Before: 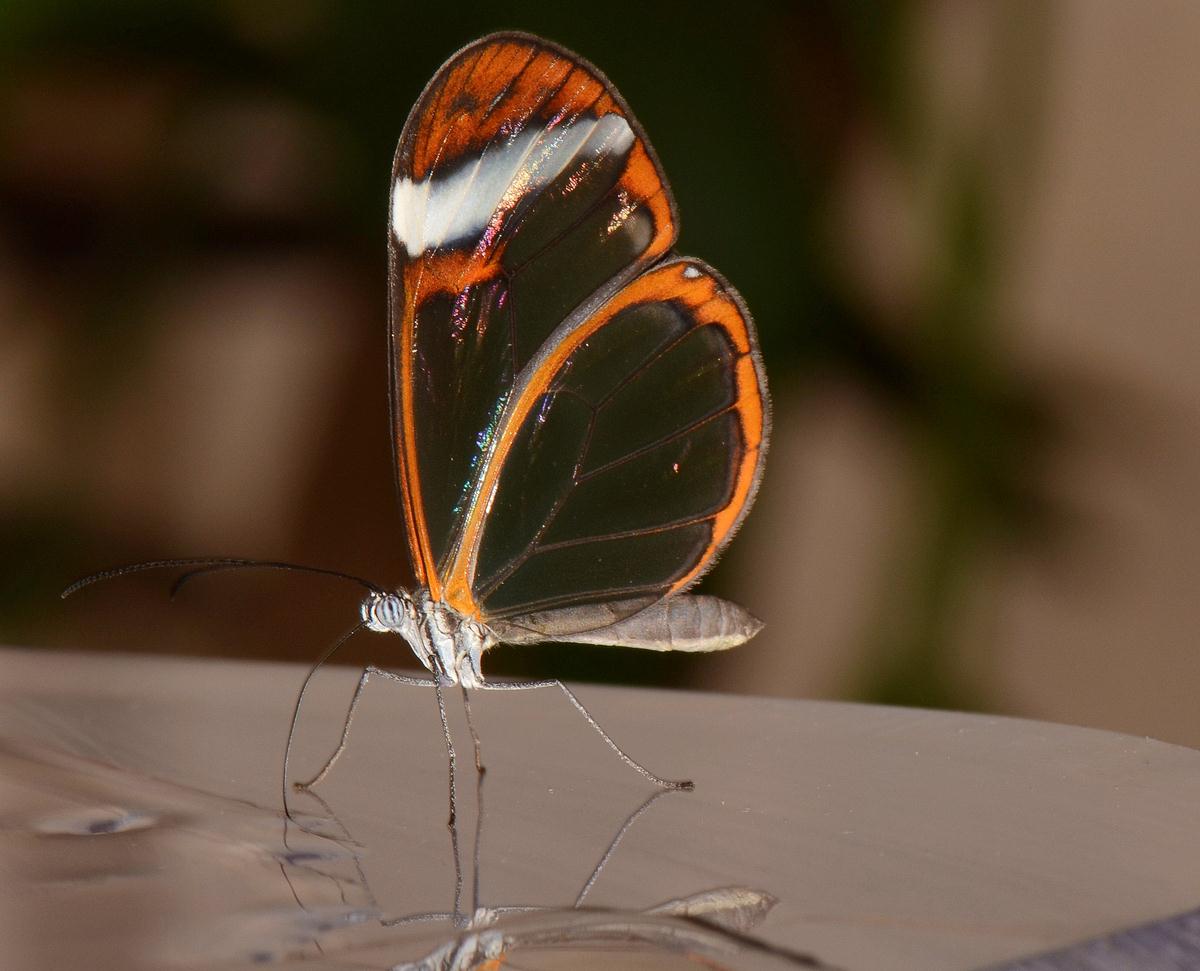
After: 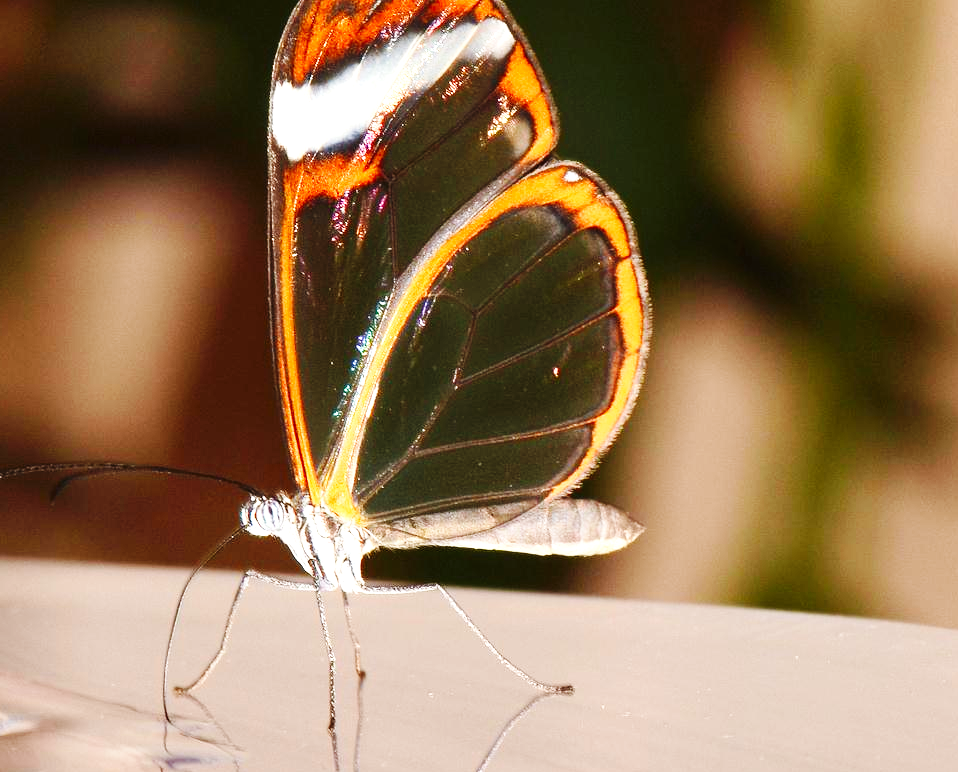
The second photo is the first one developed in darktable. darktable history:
base curve: curves: ch0 [(0, 0) (0.032, 0.025) (0.121, 0.166) (0.206, 0.329) (0.605, 0.79) (1, 1)], preserve colors none
exposure: black level correction 0, exposure 1.172 EV, compensate exposure bias true, compensate highlight preservation false
crop and rotate: left 10.083%, top 9.943%, right 10.034%, bottom 10.46%
